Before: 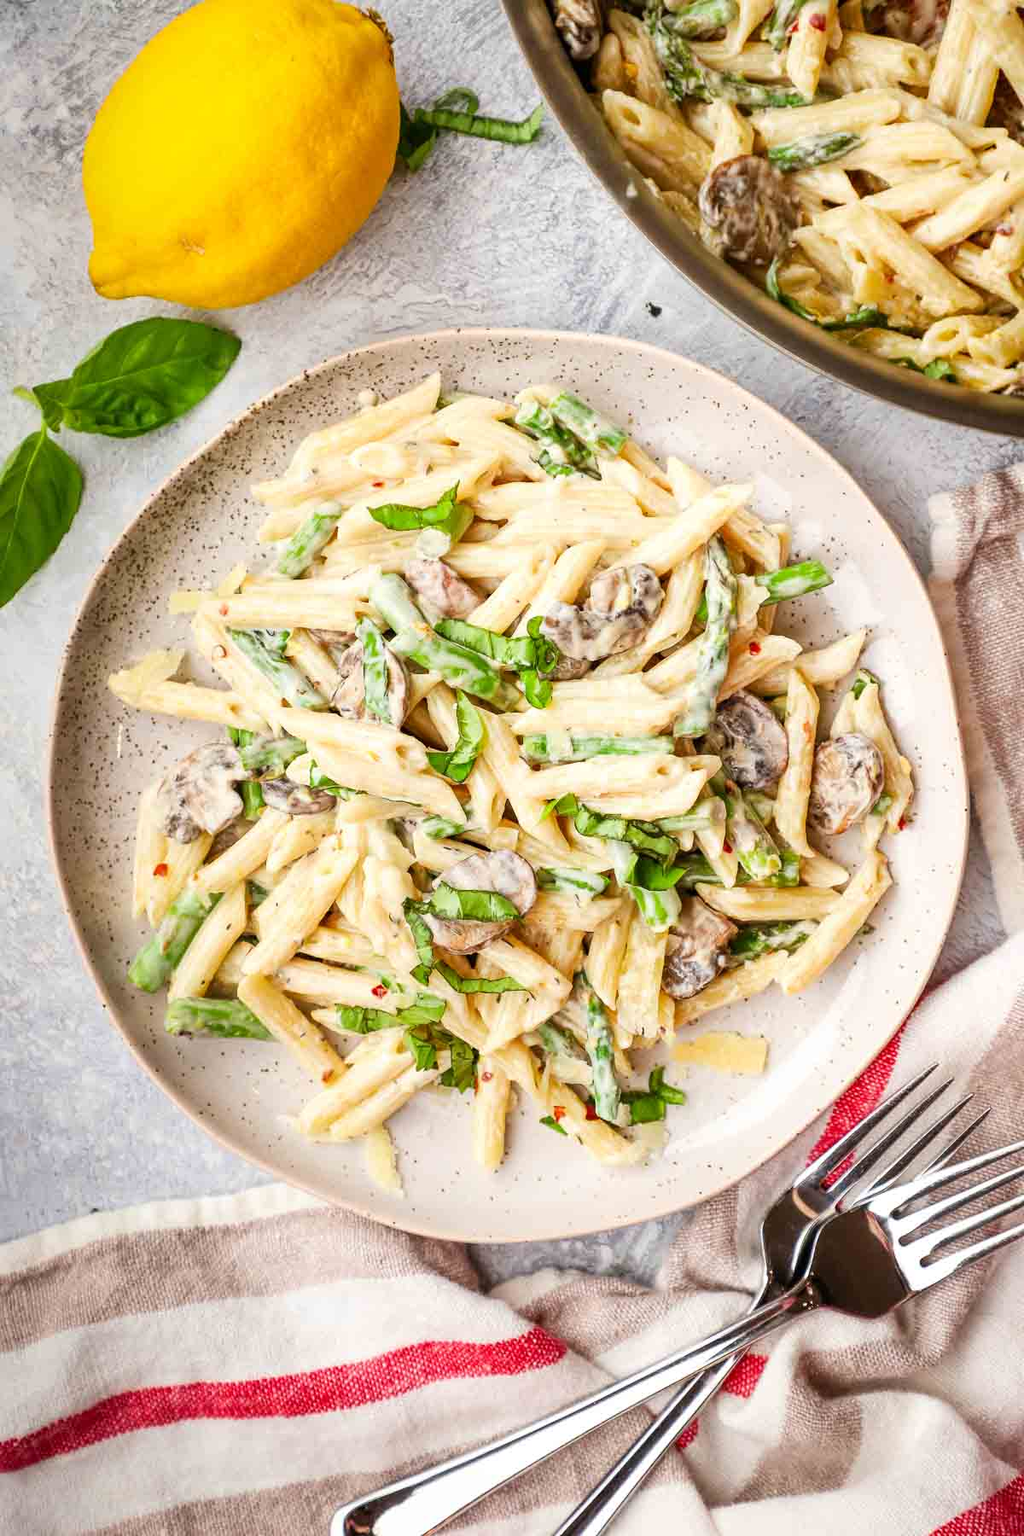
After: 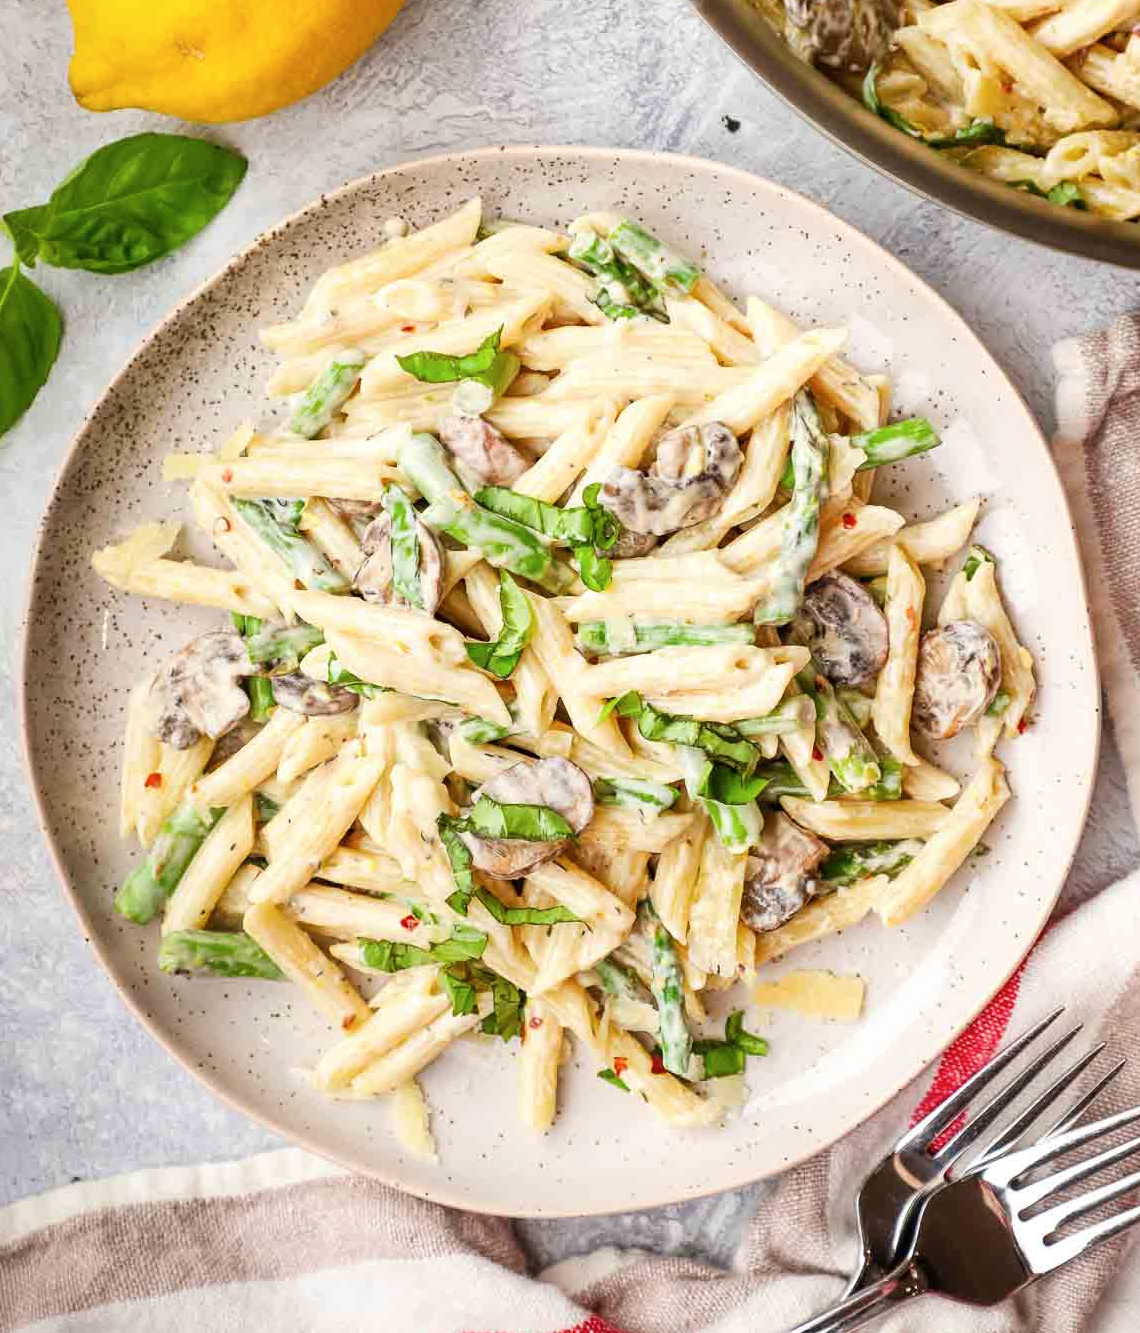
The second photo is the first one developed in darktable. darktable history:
crop and rotate: left 2.991%, top 13.302%, right 1.981%, bottom 12.636%
contrast brightness saturation: saturation -0.04
